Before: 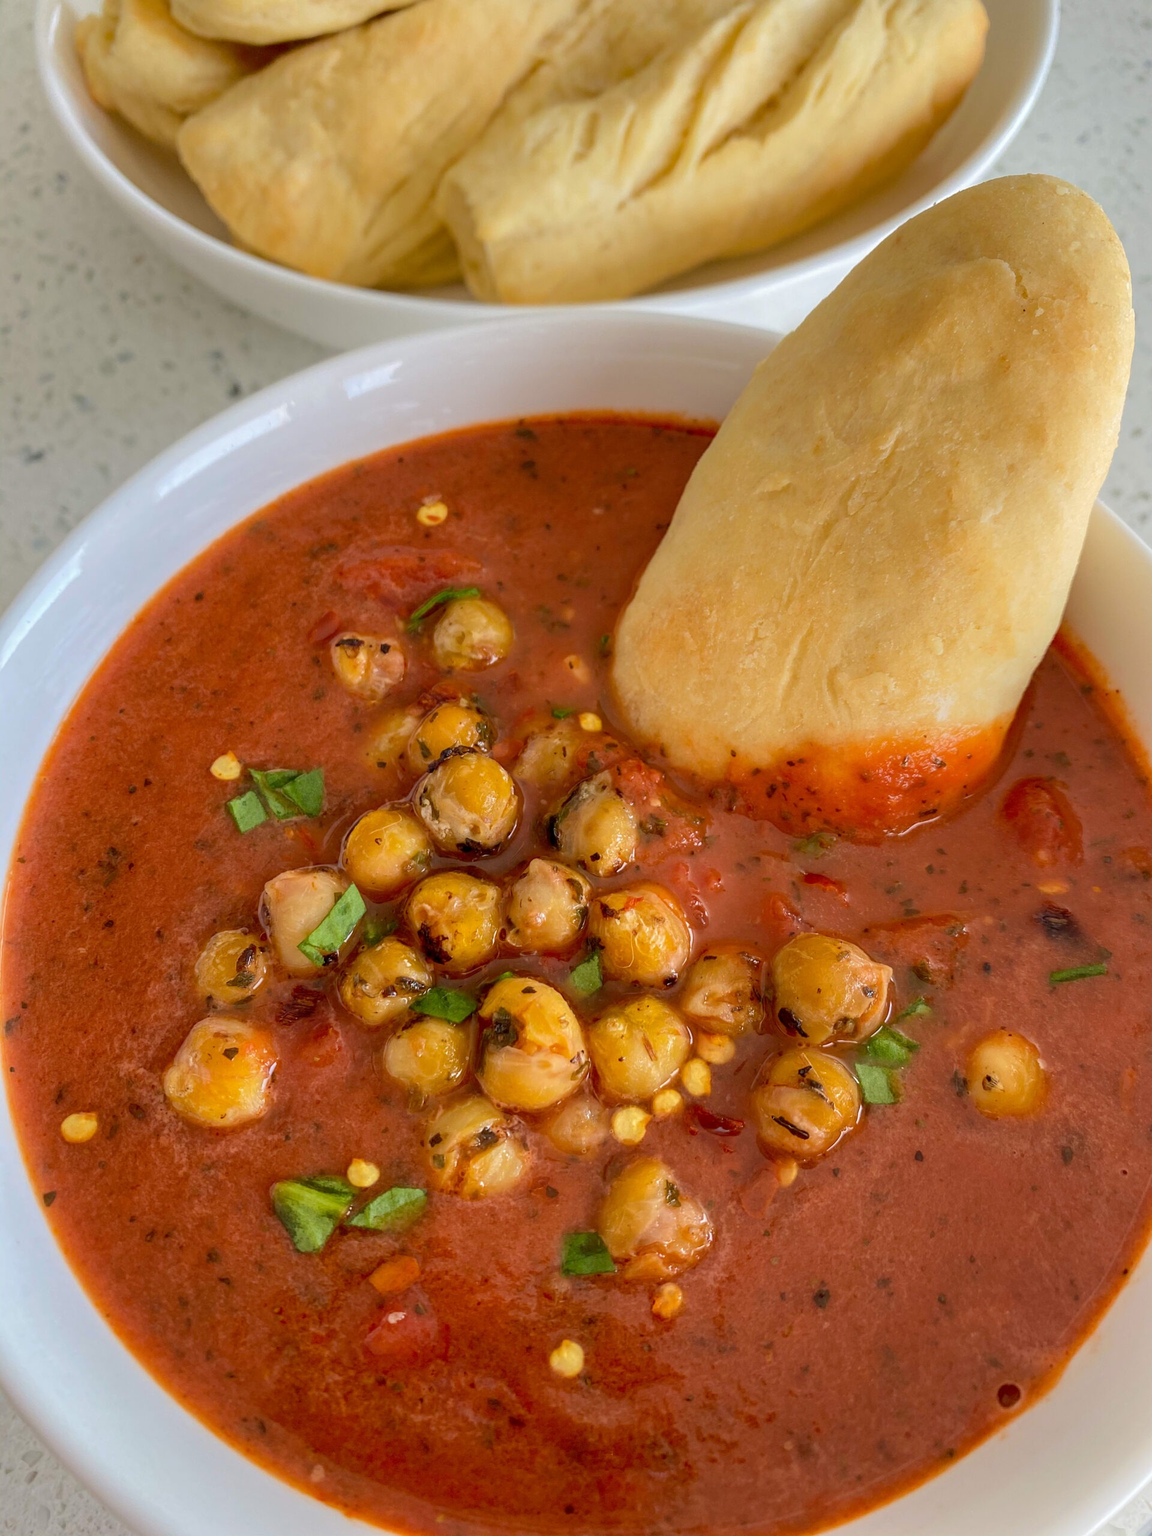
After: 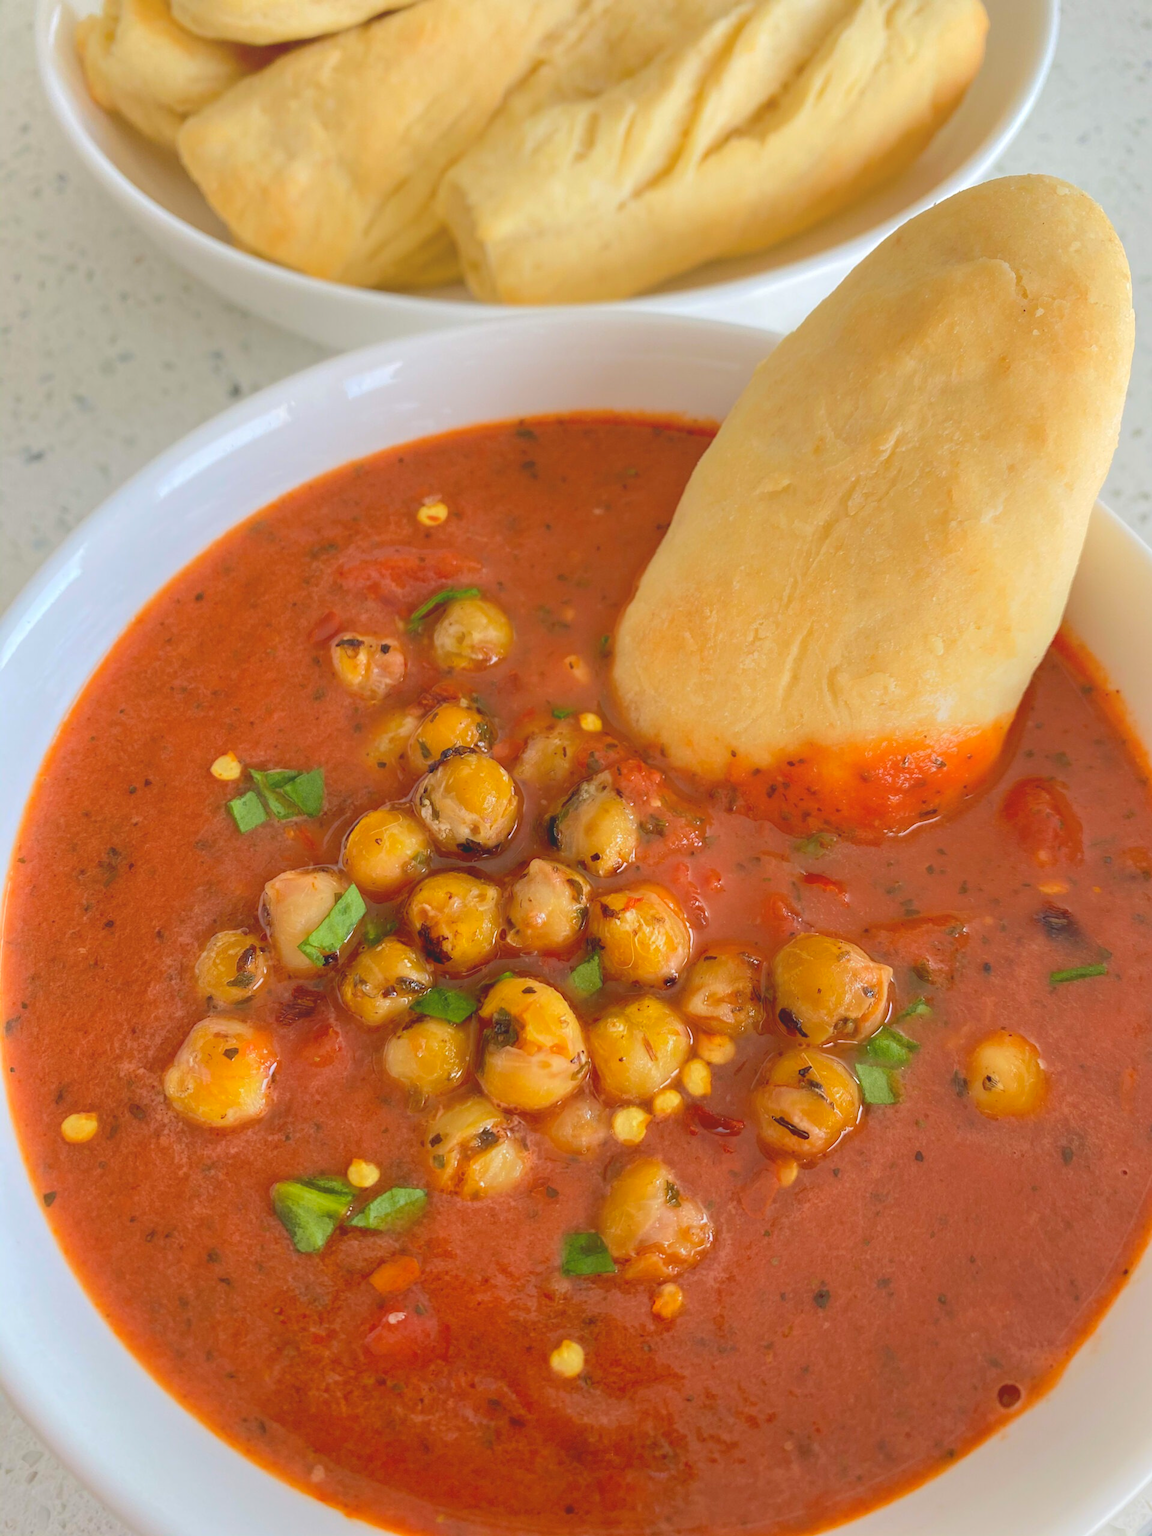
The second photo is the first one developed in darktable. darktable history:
exposure: black level correction 0, exposure 0.397 EV, compensate highlight preservation false
local contrast: detail 70%
